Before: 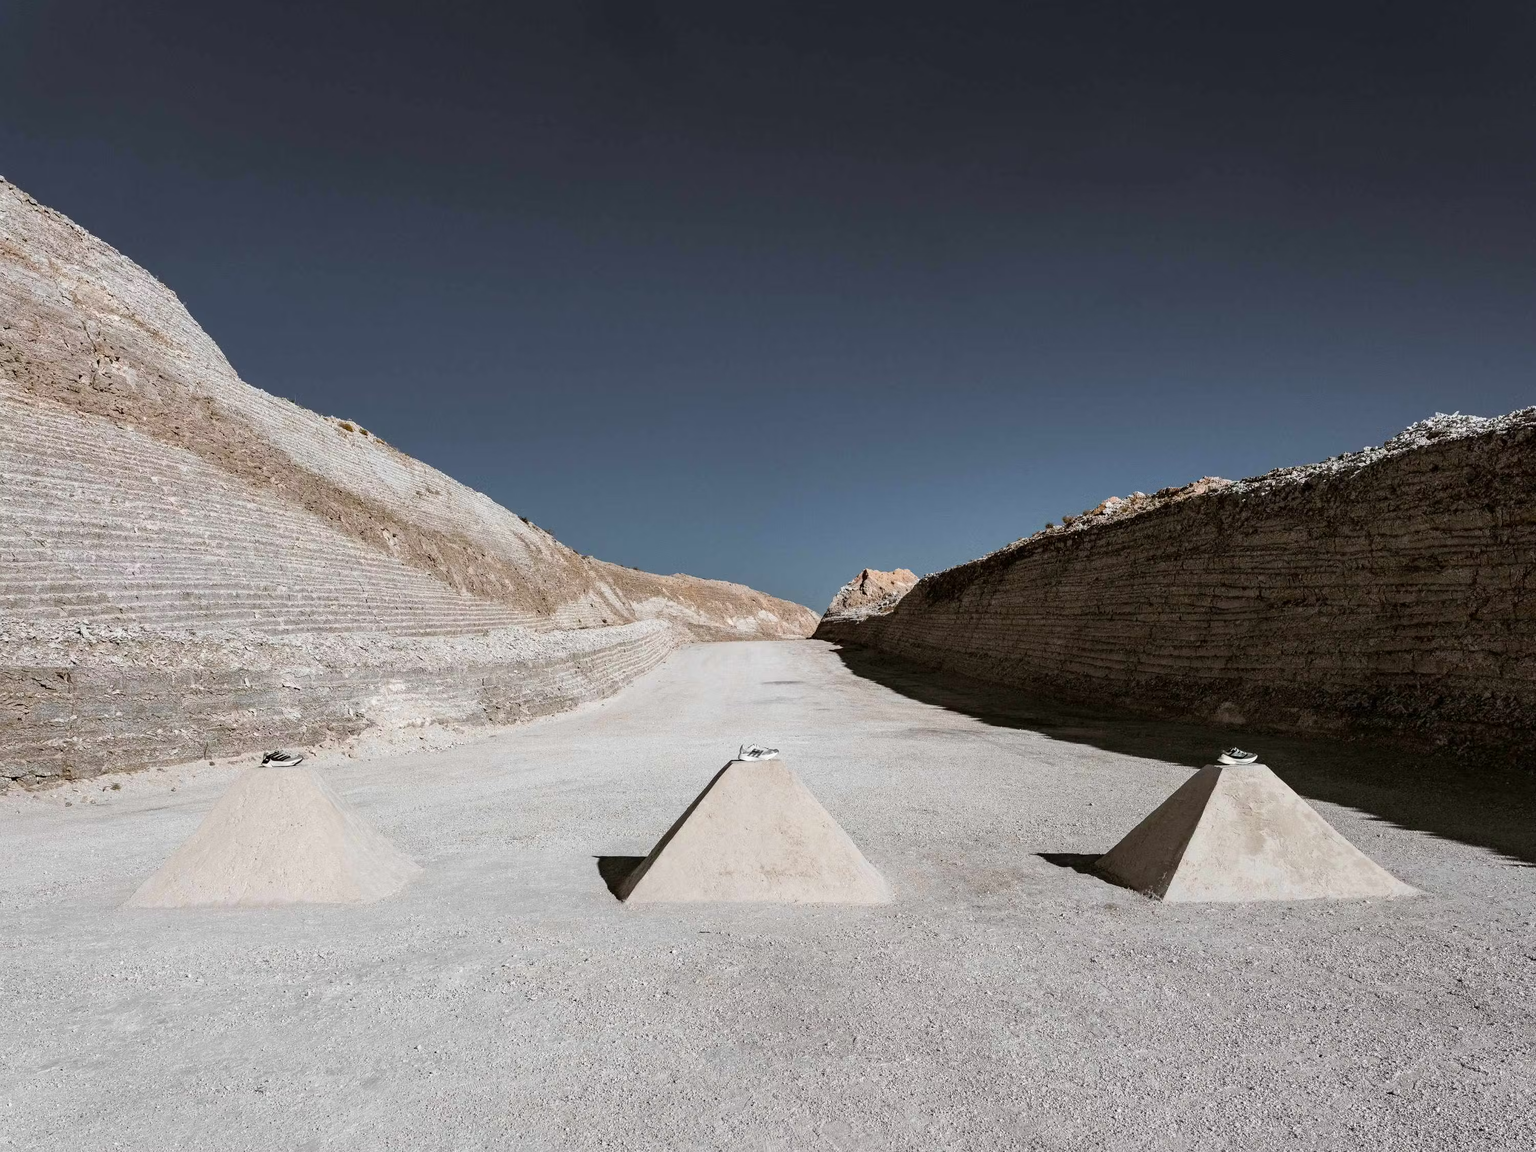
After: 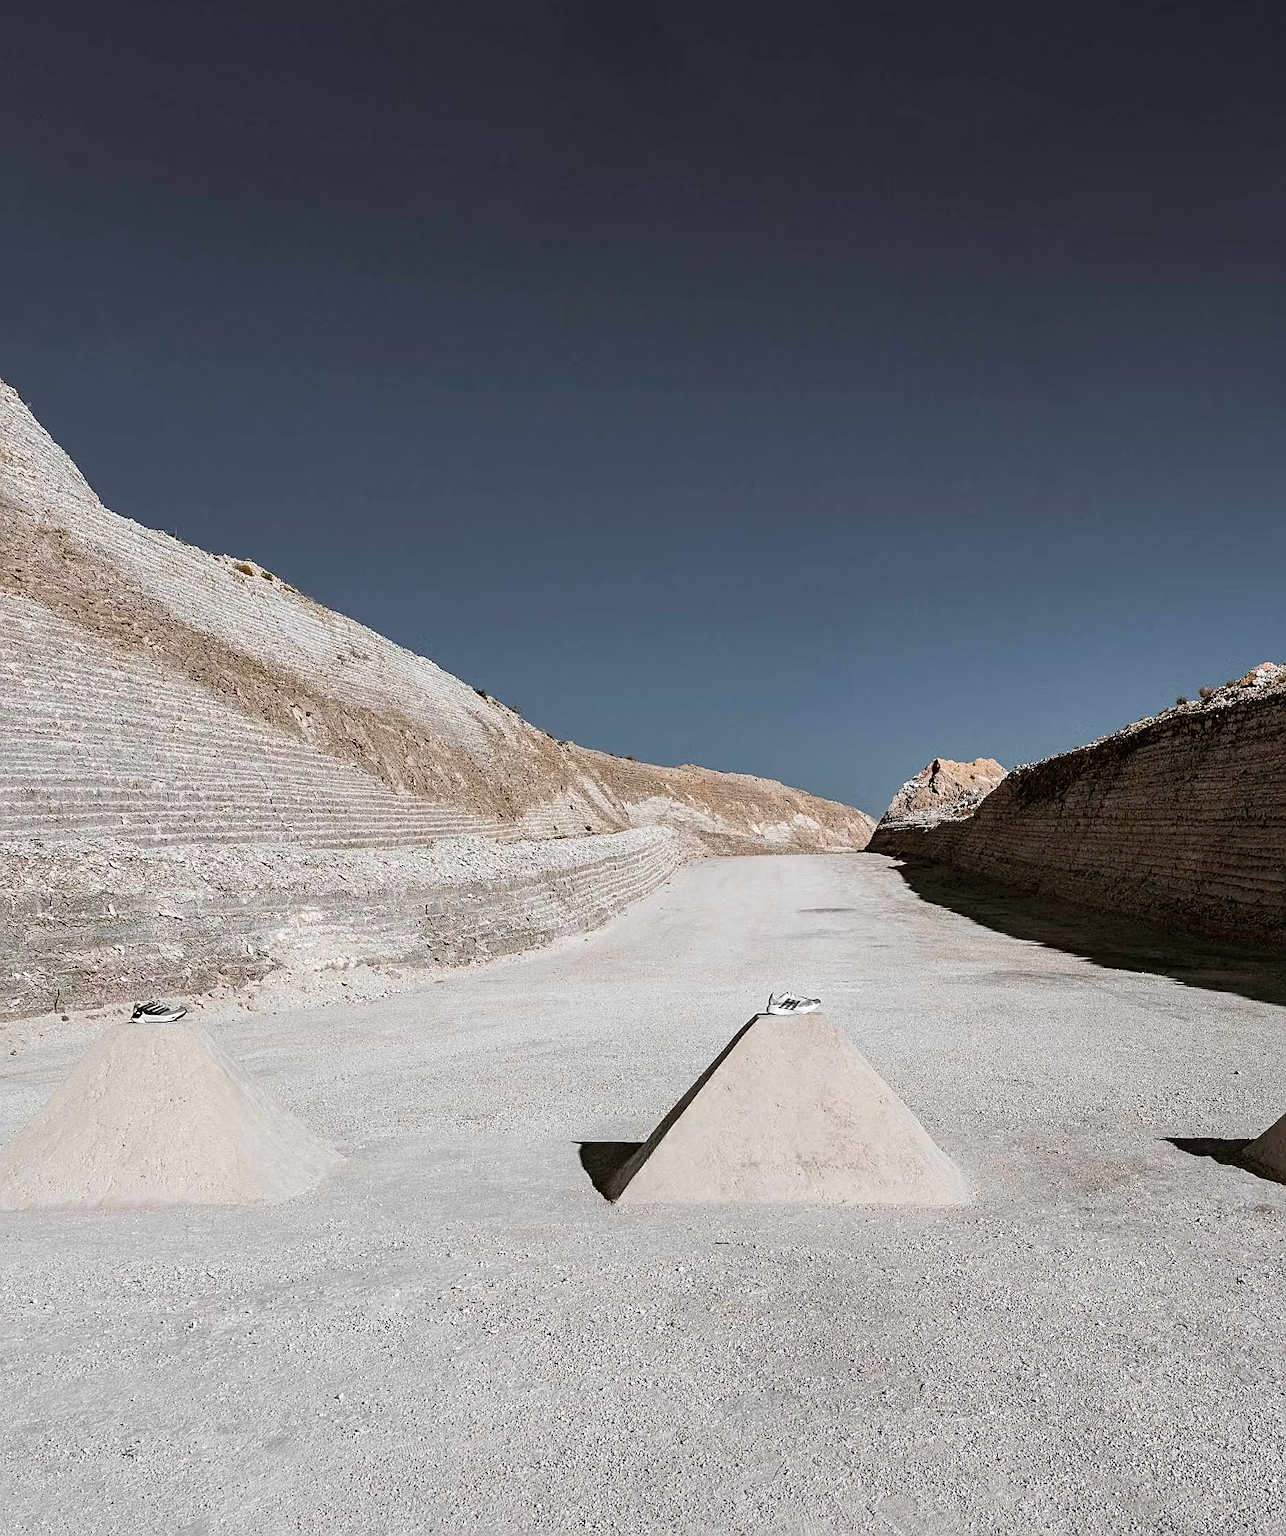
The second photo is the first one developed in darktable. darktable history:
sharpen: amount 0.6
white balance: emerald 1
crop: left 10.644%, right 26.528%
